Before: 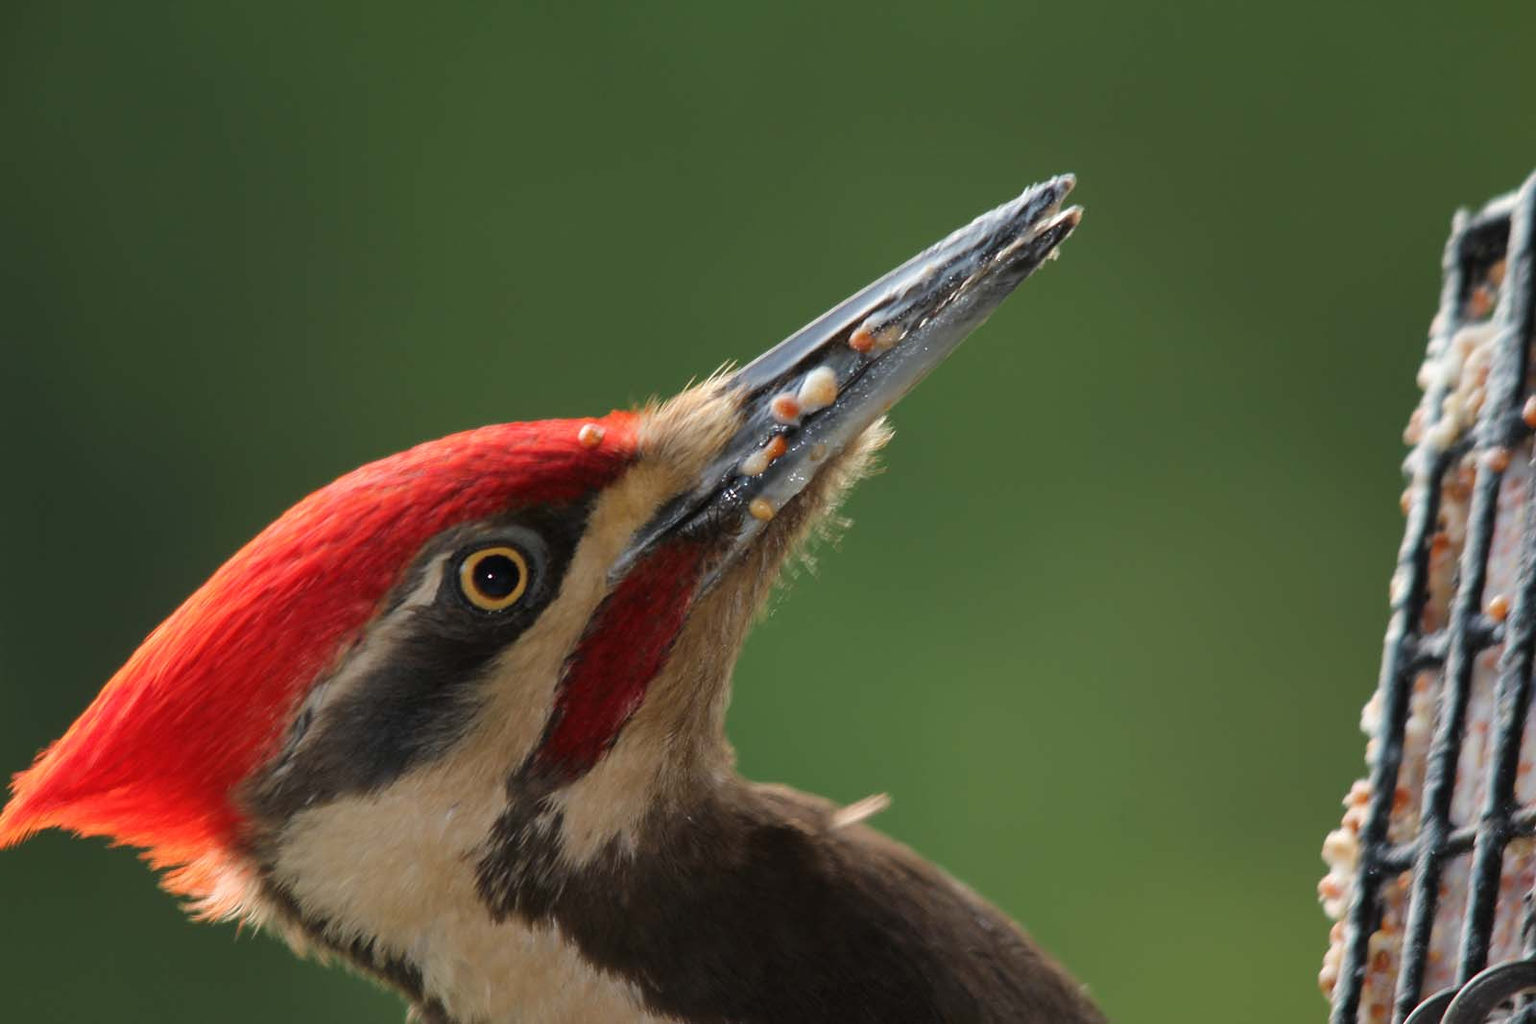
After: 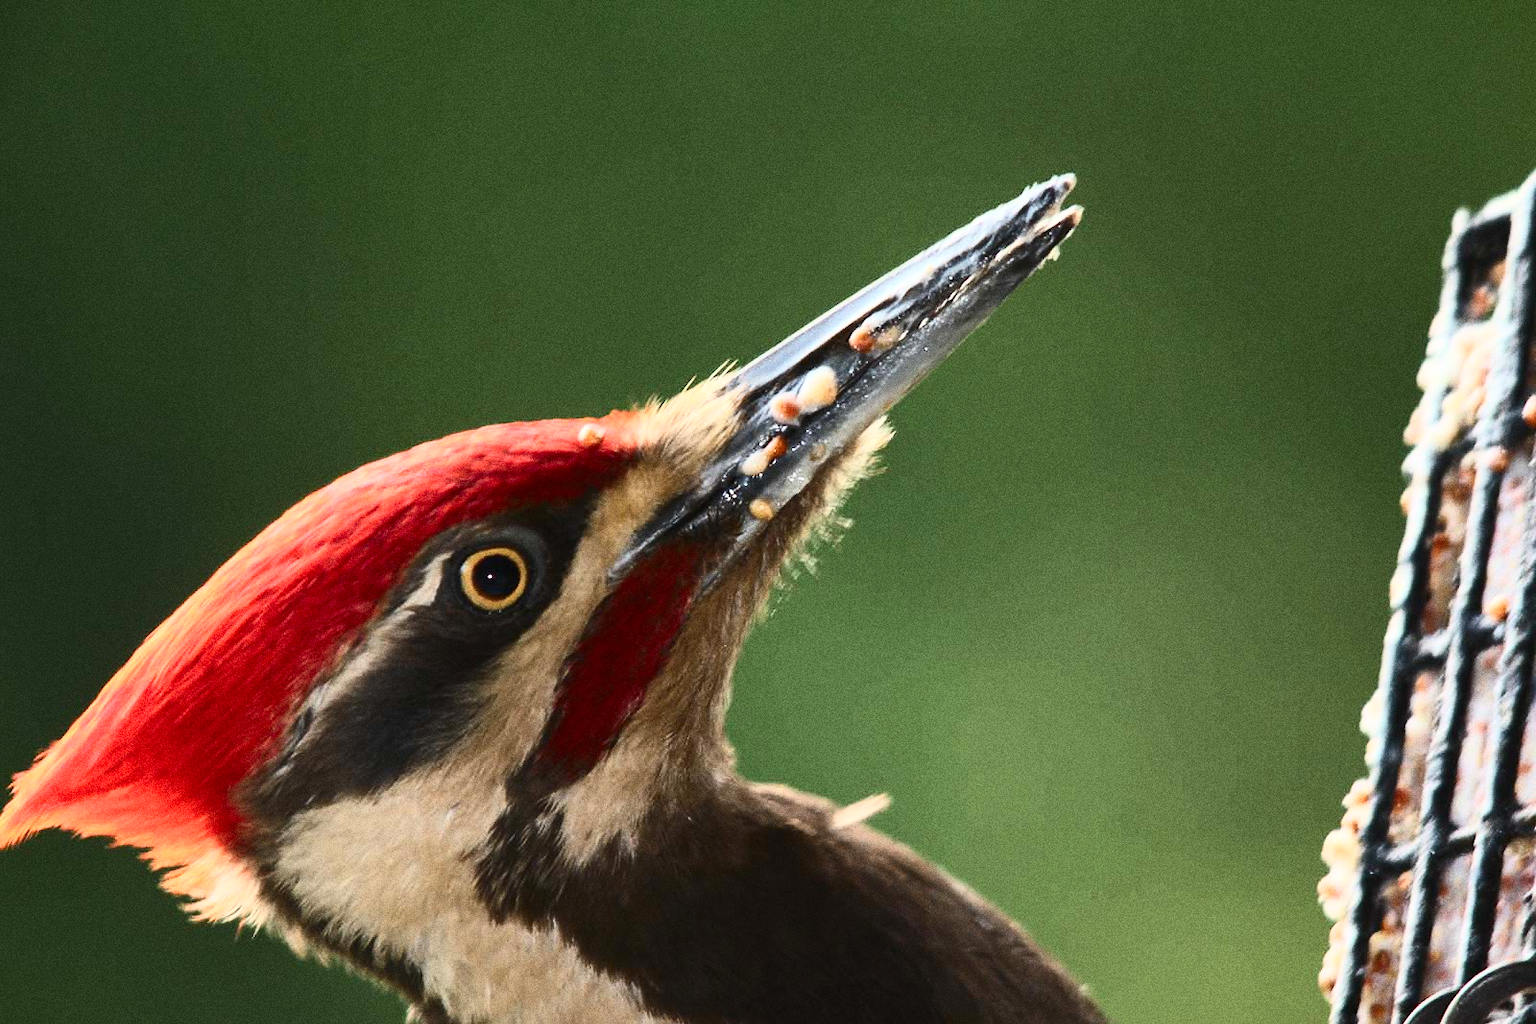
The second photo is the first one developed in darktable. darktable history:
contrast brightness saturation: contrast 0.62, brightness 0.34, saturation 0.14
grain: coarseness 0.09 ISO, strength 40%
